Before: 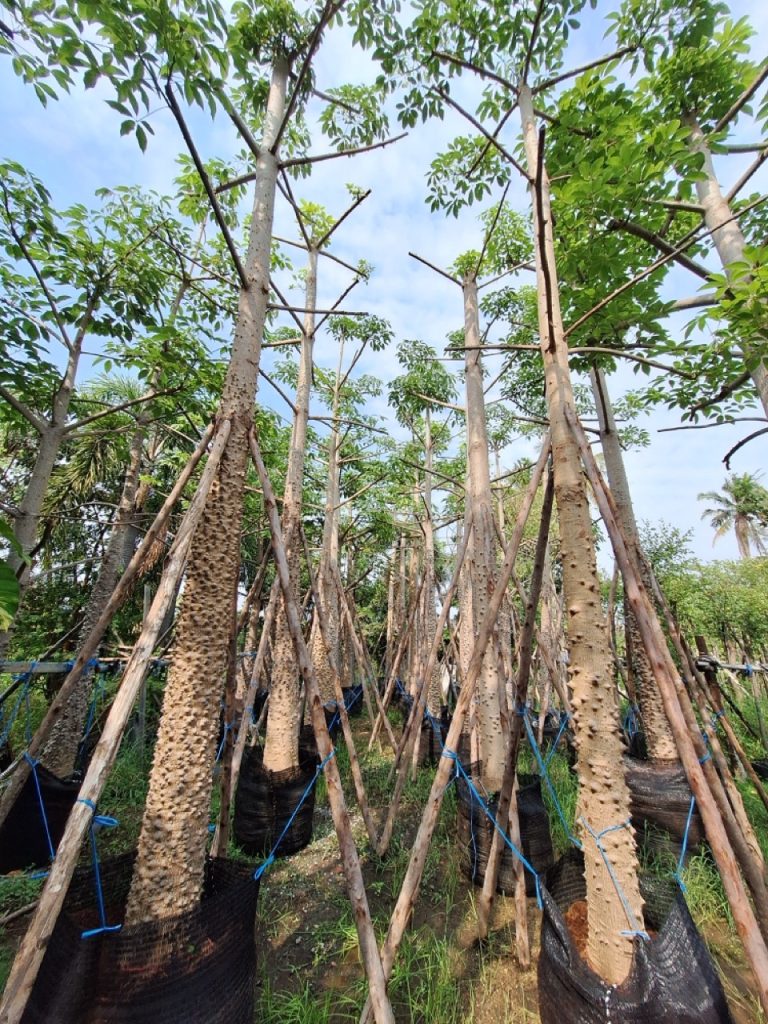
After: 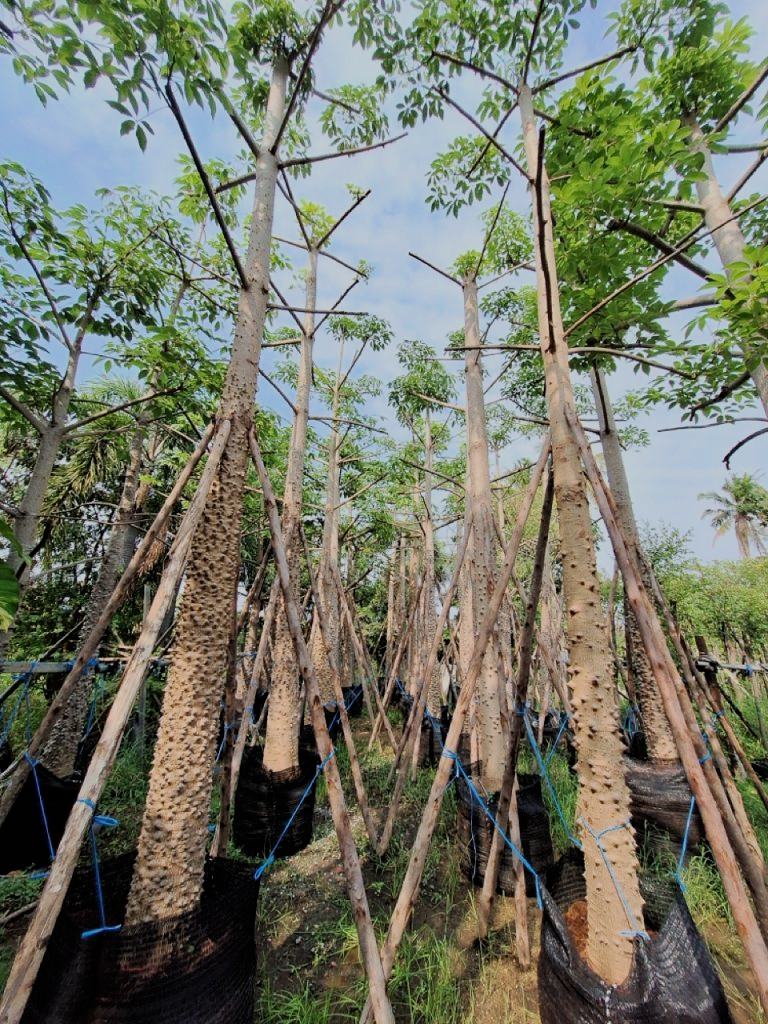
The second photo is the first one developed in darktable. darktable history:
filmic rgb: black relative exposure -7.15 EV, white relative exposure 5.36 EV, hardness 3.02, color science v6 (2022)
